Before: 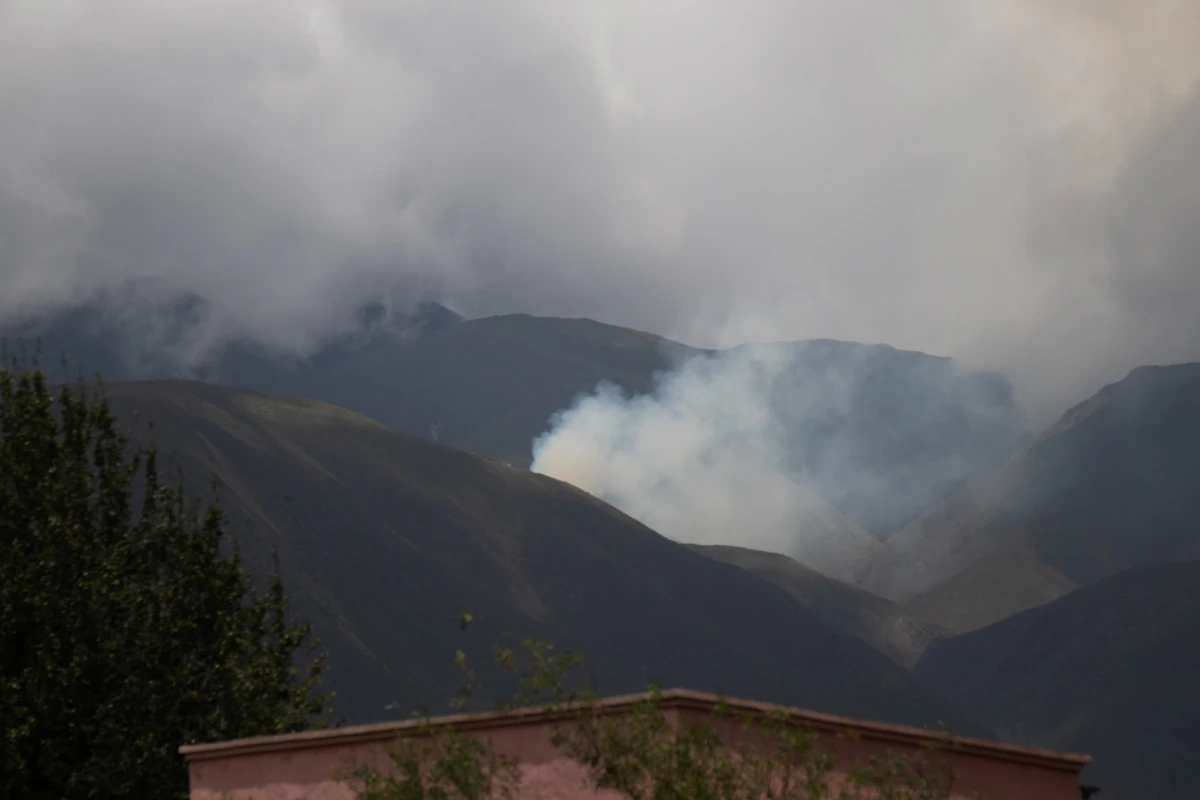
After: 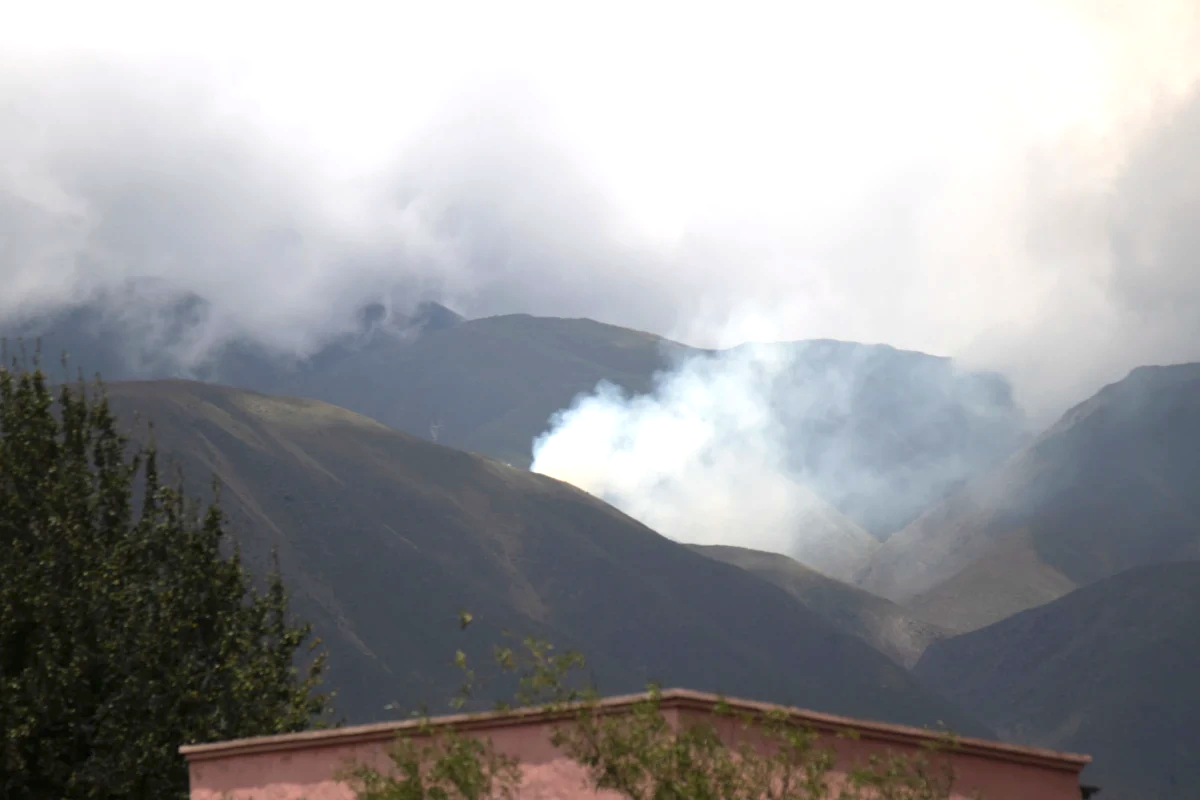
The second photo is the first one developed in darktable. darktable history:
exposure: black level correction 0, exposure 1.289 EV, compensate highlight preservation false
